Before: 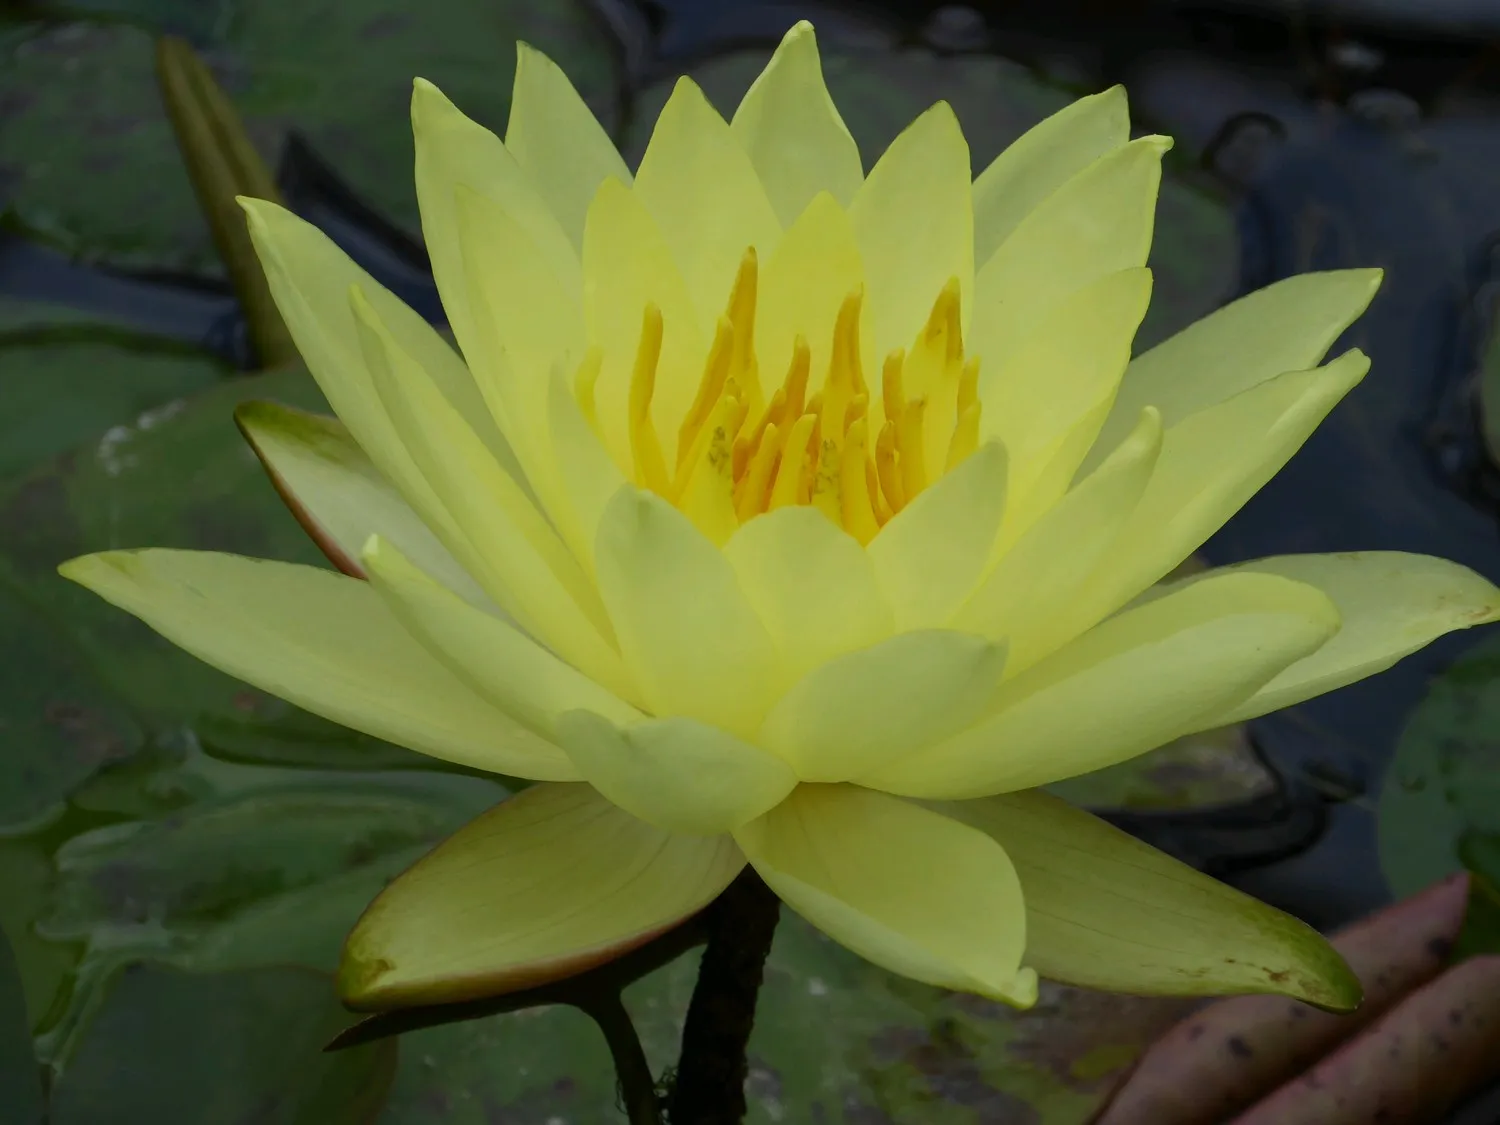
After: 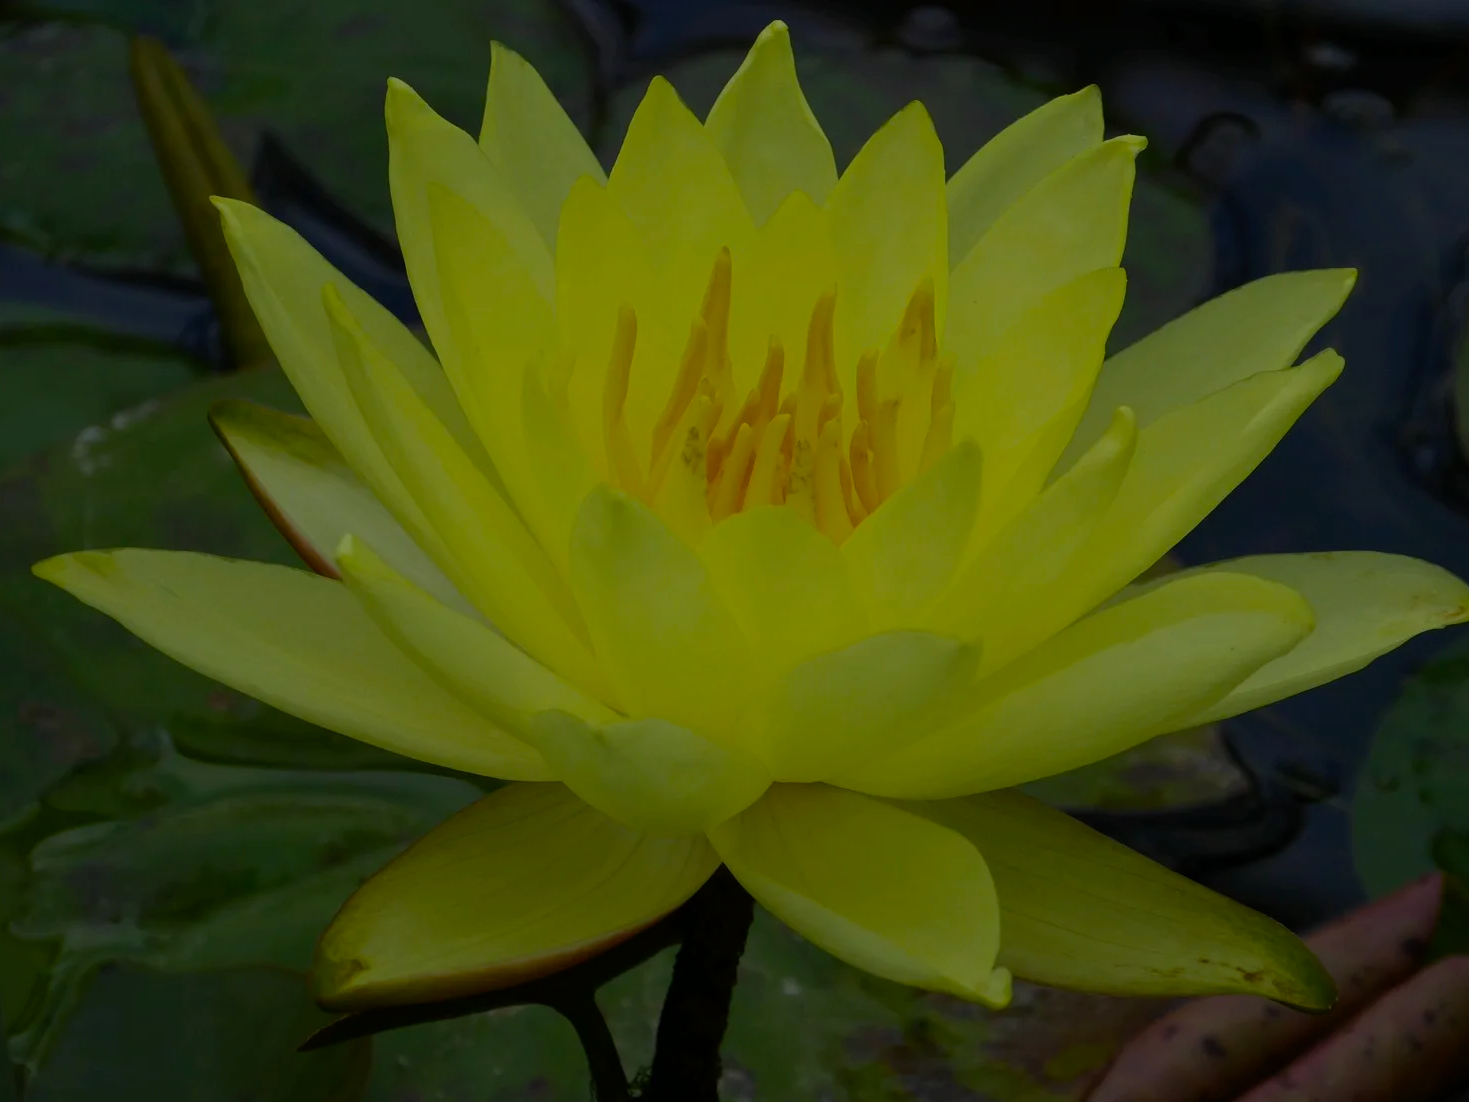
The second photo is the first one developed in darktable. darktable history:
color balance rgb: perceptual saturation grading › global saturation 25%, global vibrance 20%
crop: left 1.743%, right 0.268%, bottom 2.011%
exposure: exposure -1 EV, compensate highlight preservation false
